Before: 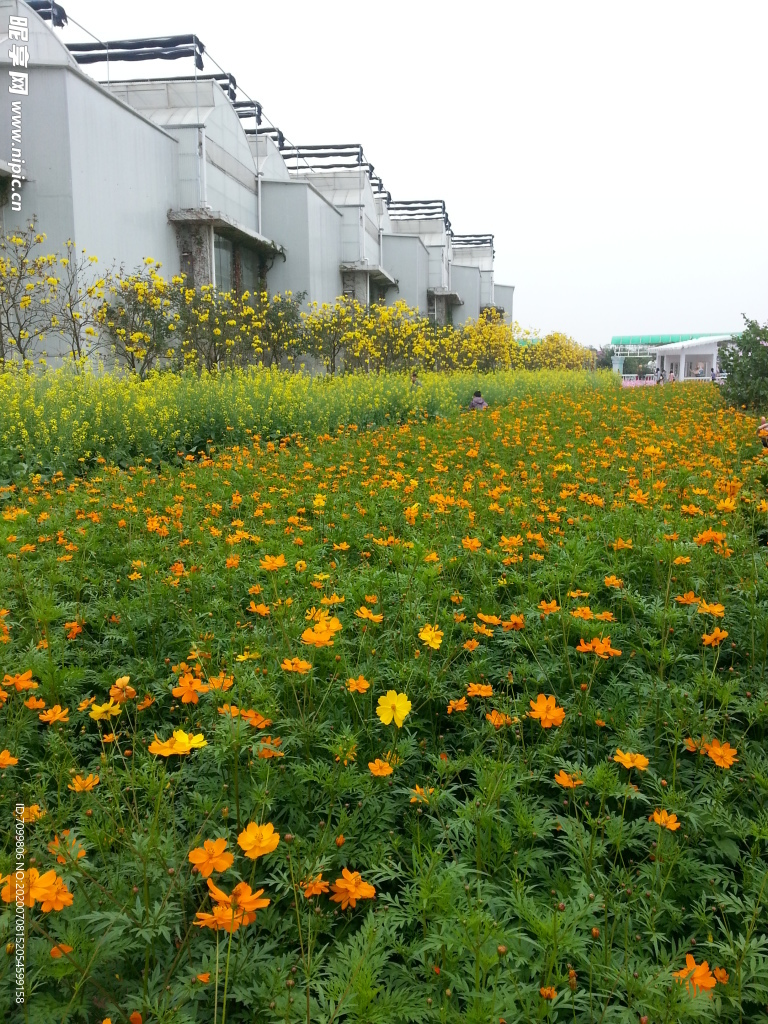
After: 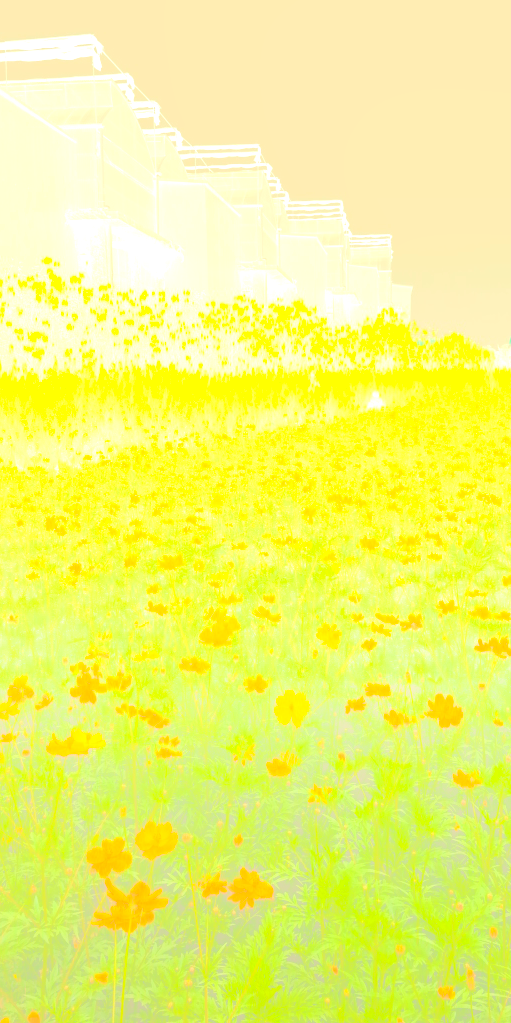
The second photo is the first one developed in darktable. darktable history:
bloom: size 85%, threshold 5%, strength 85%
color correction: highlights a* 0.162, highlights b* 29.53, shadows a* -0.162, shadows b* 21.09
local contrast: detail 130%
exposure: black level correction 0, exposure 0.5 EV, compensate exposure bias true, compensate highlight preservation false
color balance rgb: perceptual saturation grading › global saturation 25%, global vibrance 20%
crop and rotate: left 13.409%, right 19.924%
